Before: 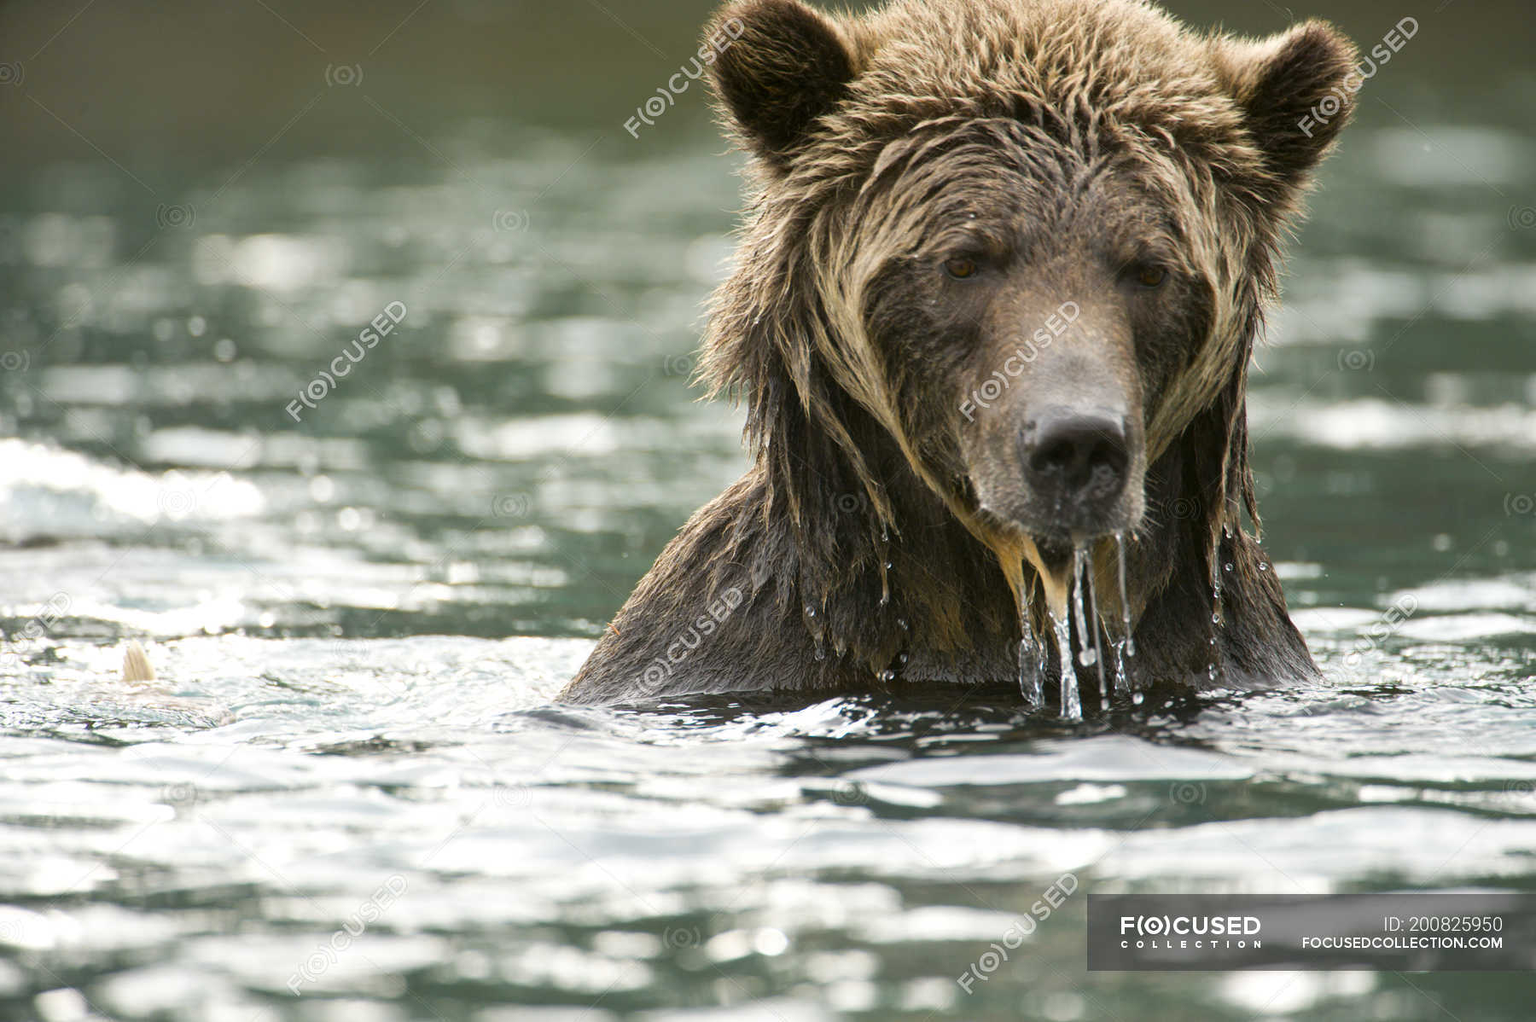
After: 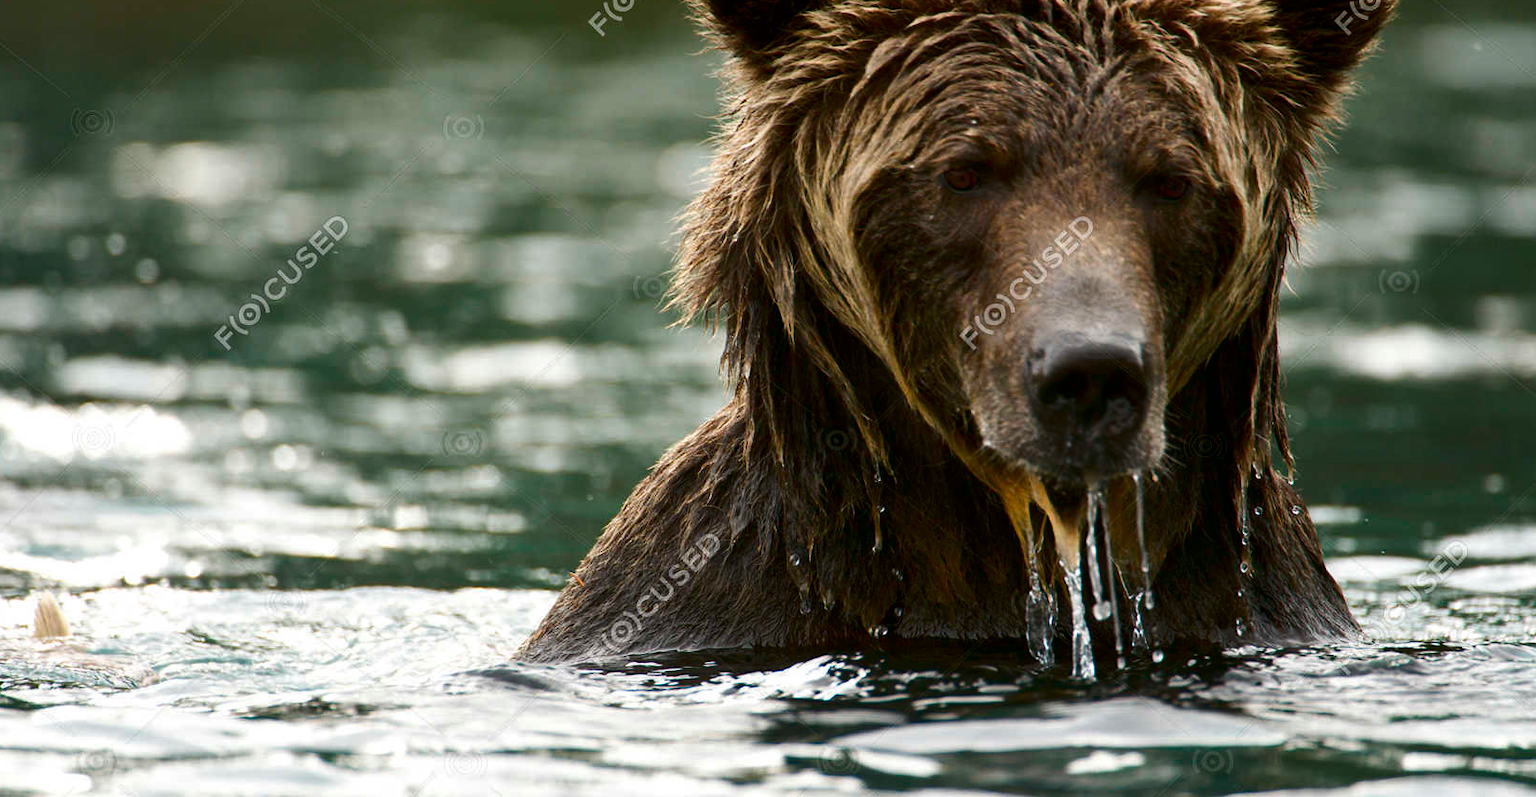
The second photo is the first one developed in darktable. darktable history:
contrast brightness saturation: contrast 0.097, brightness -0.269, saturation 0.137
crop: left 6.01%, top 10.43%, right 3.646%, bottom 19.063%
